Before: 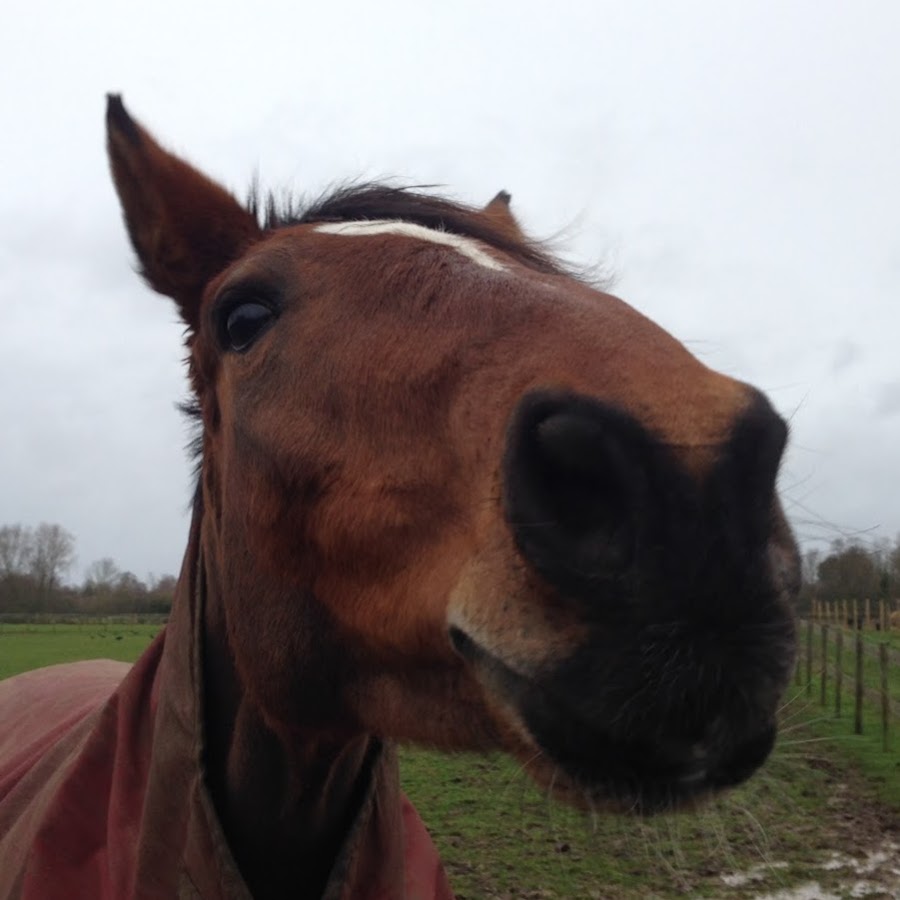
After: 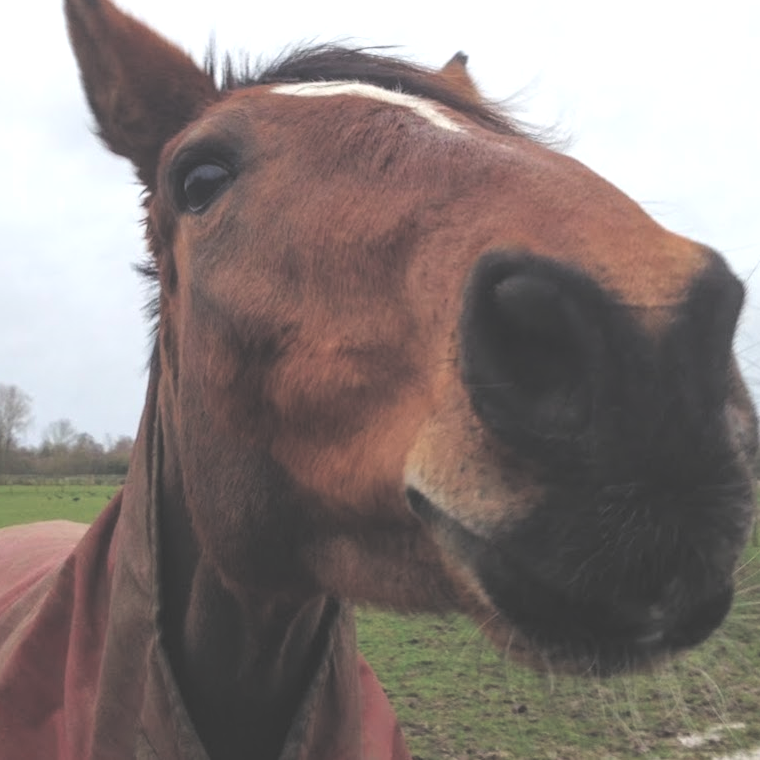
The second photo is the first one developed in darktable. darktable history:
crop and rotate: left 4.842%, top 15.51%, right 10.668%
local contrast: on, module defaults
rgb levels: levels [[0.027, 0.429, 0.996], [0, 0.5, 1], [0, 0.5, 1]]
tone equalizer: on, module defaults
exposure: black level correction -0.041, exposure 0.064 EV, compensate highlight preservation false
color balance: contrast 10%
